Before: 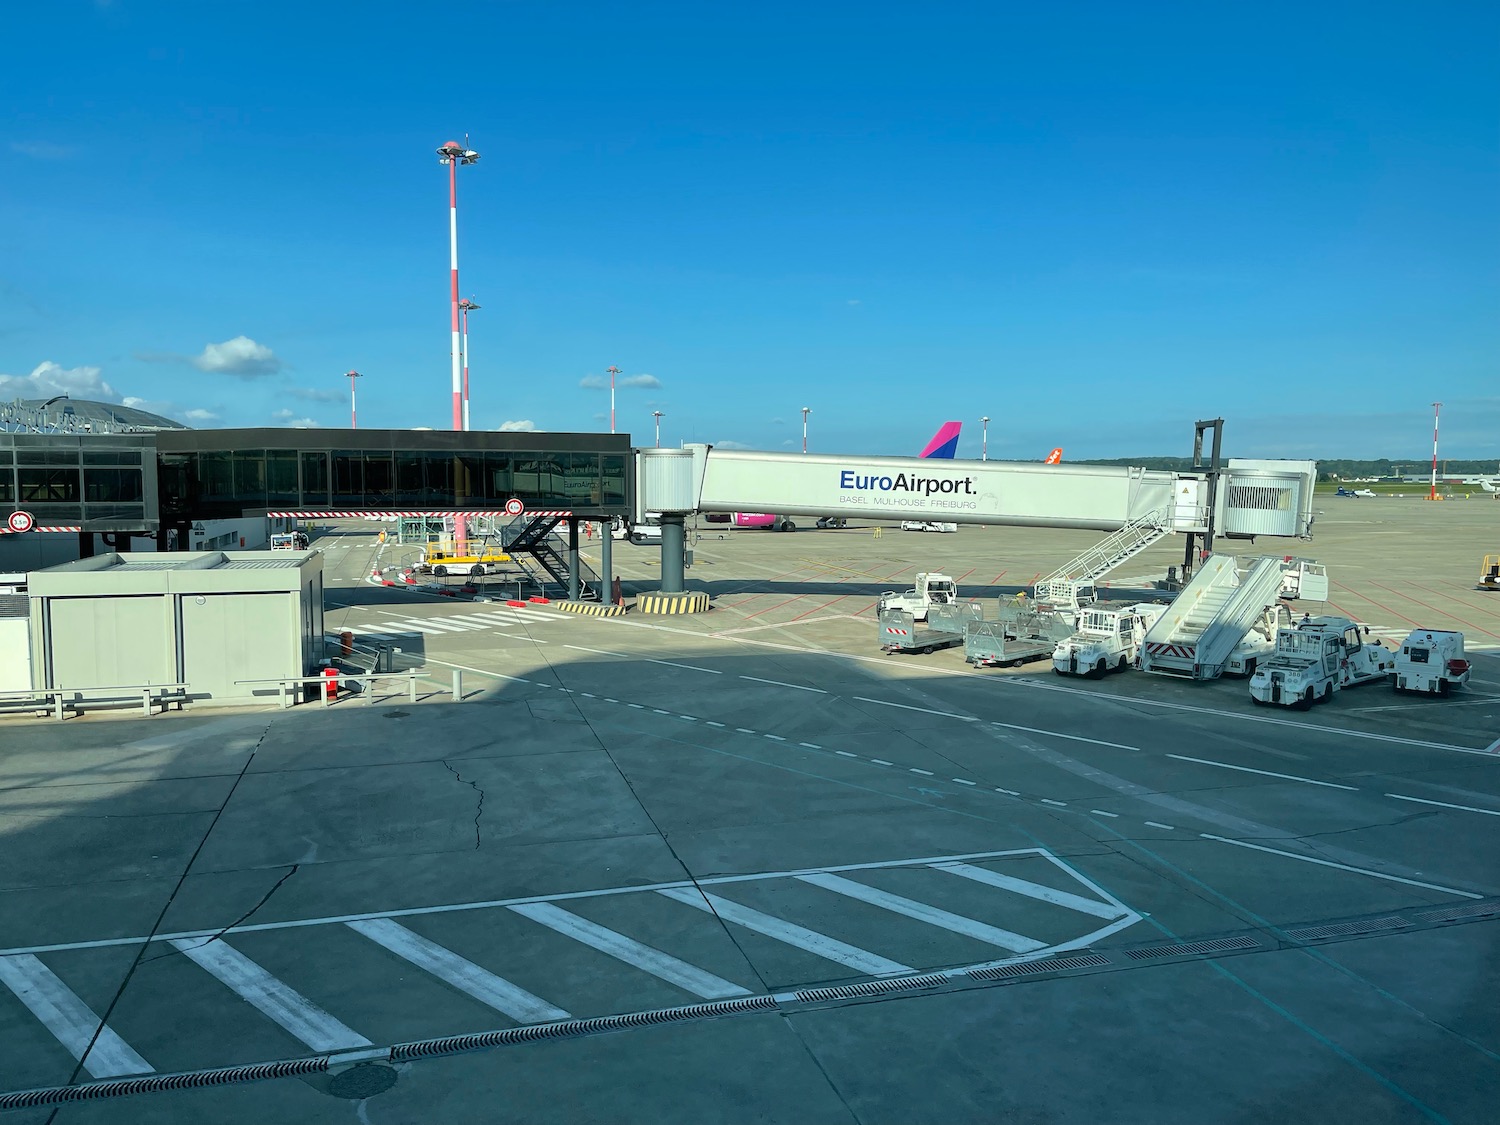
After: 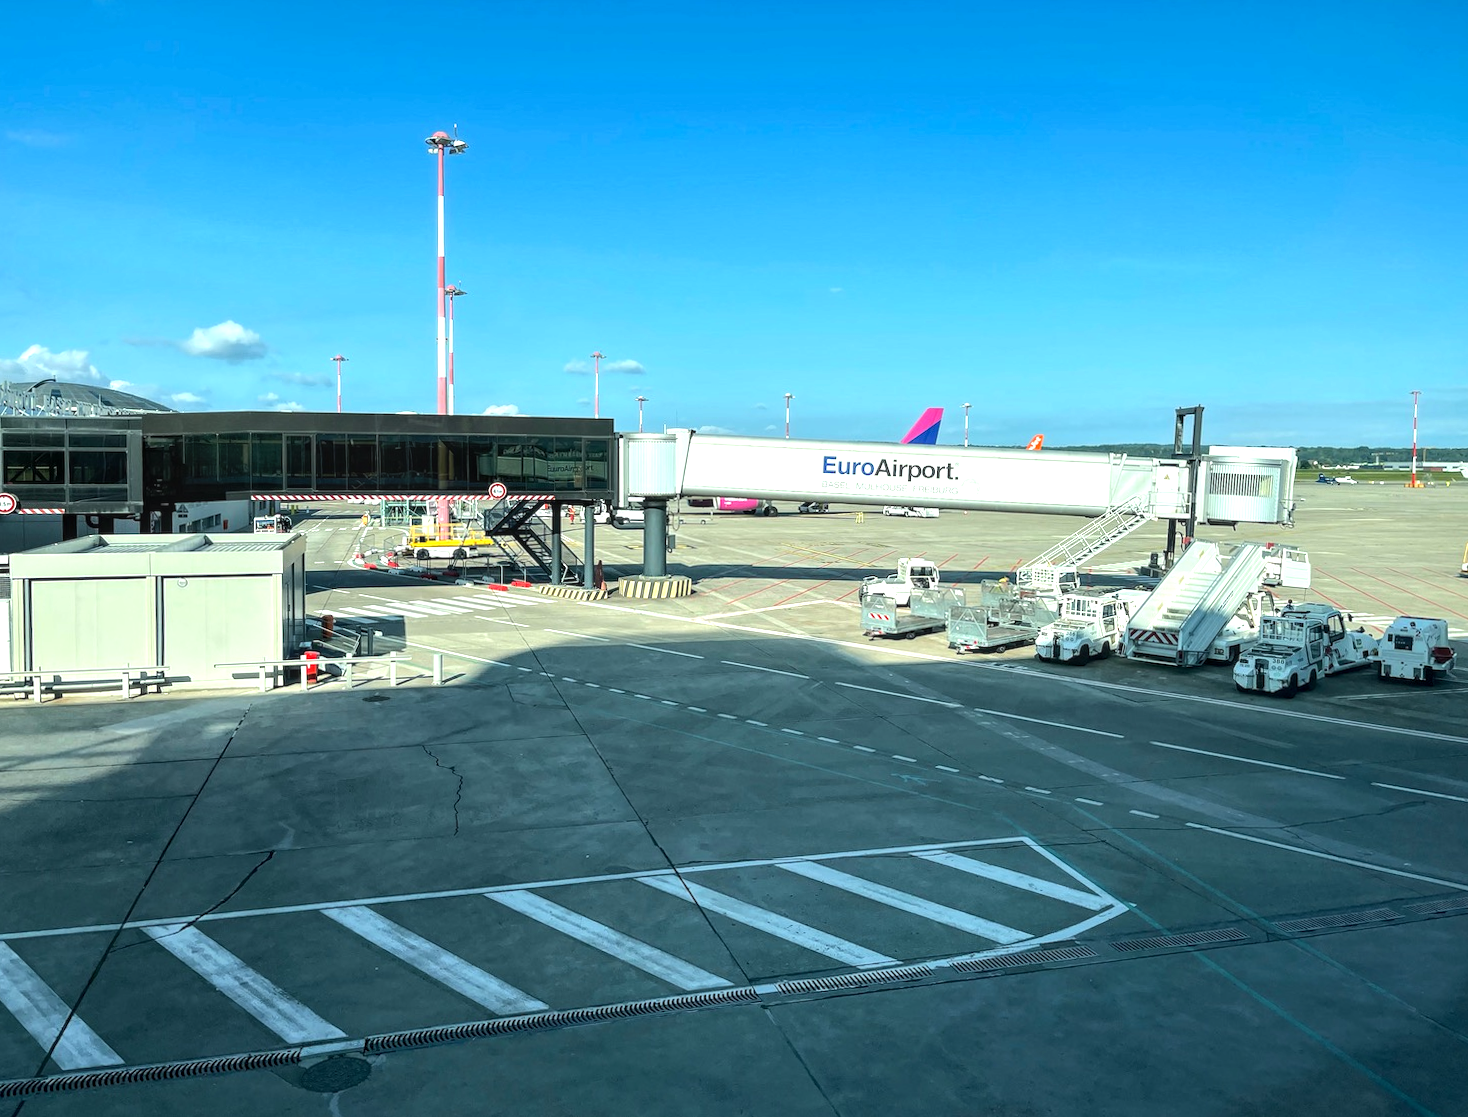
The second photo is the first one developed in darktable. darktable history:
tone equalizer: -8 EV 0.001 EV, -7 EV -0.002 EV, -6 EV 0.002 EV, -5 EV -0.03 EV, -4 EV -0.116 EV, -3 EV -0.169 EV, -2 EV 0.24 EV, -1 EV 0.702 EV, +0 EV 0.493 EV
local contrast: detail 130%
rotate and perspective: rotation 0.226°, lens shift (vertical) -0.042, crop left 0.023, crop right 0.982, crop top 0.006, crop bottom 0.994
